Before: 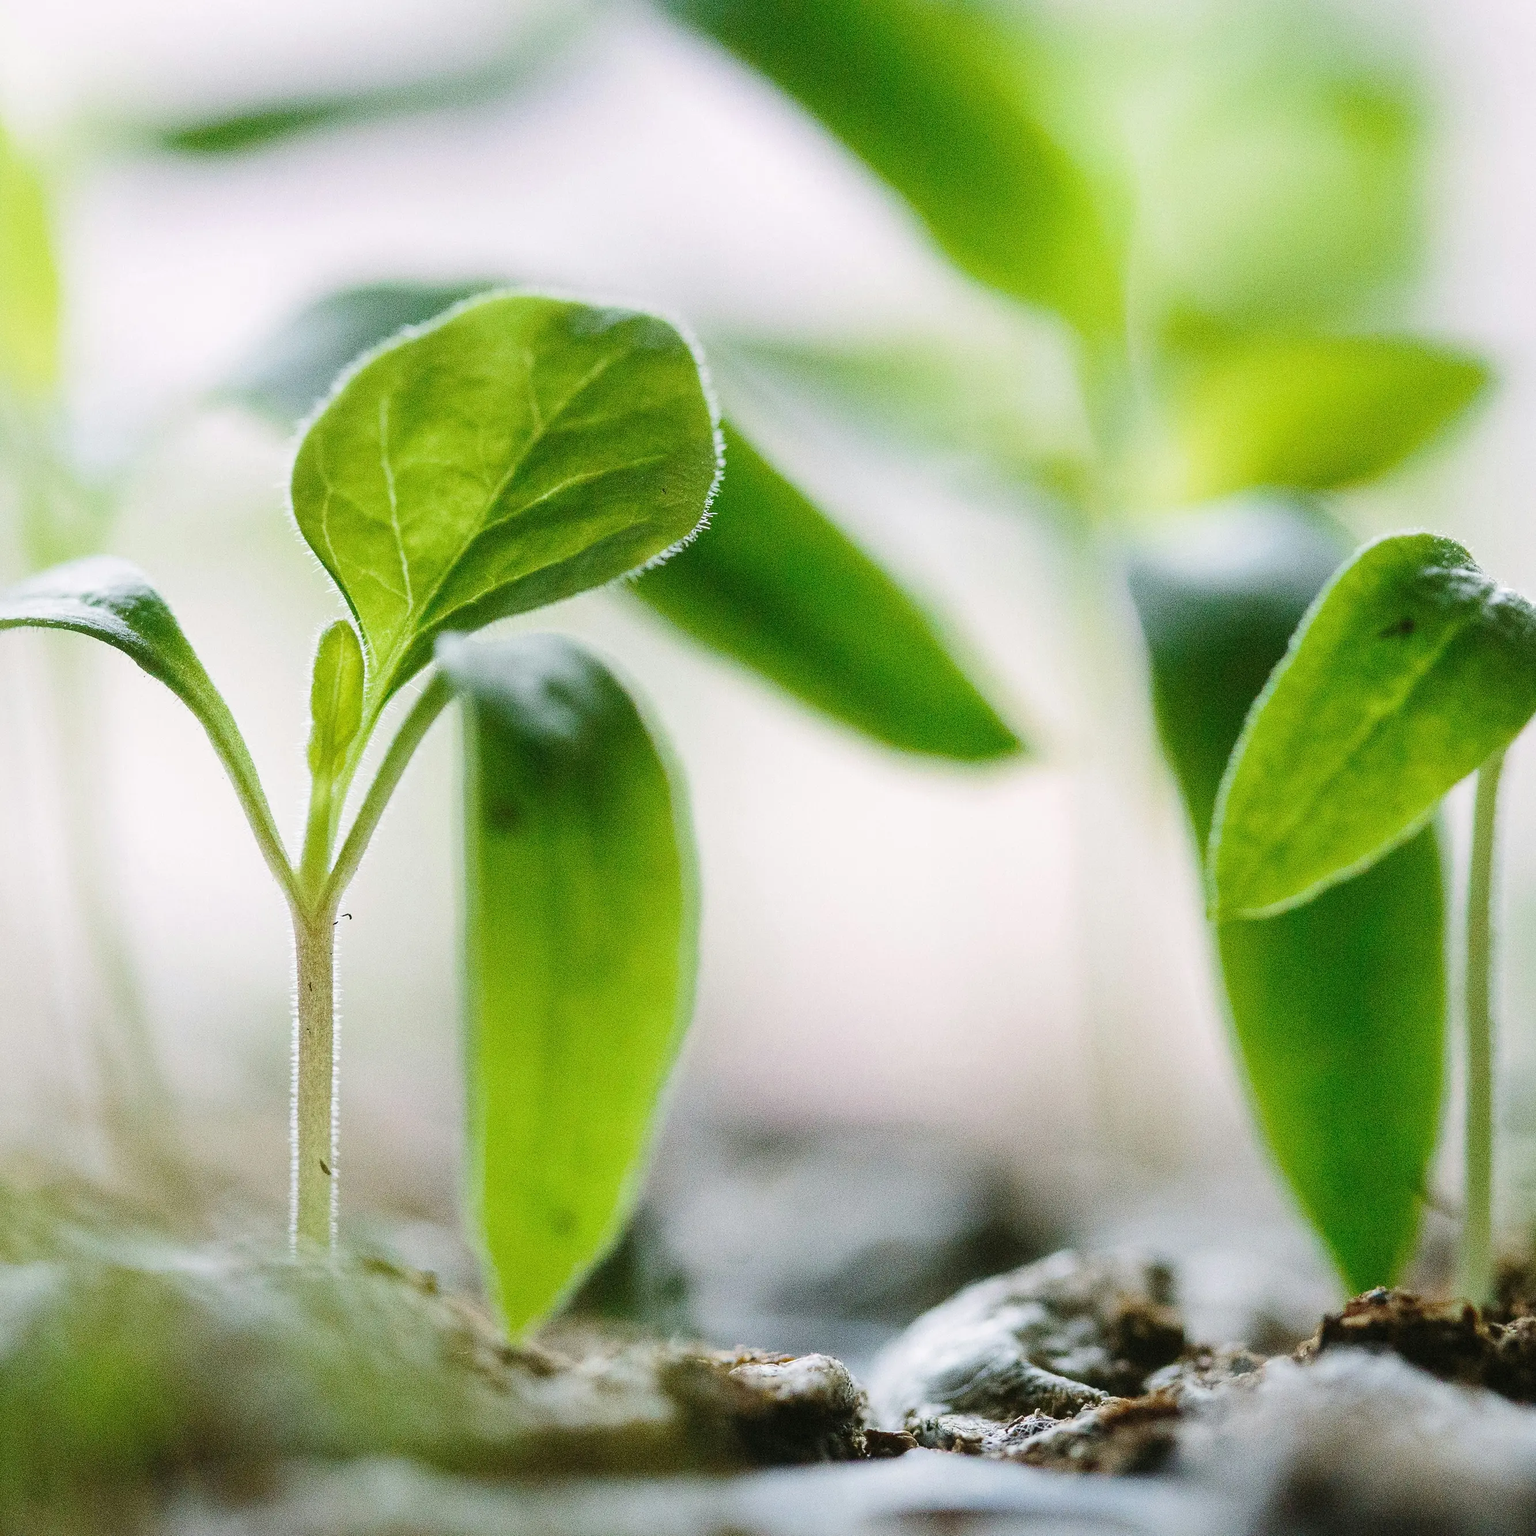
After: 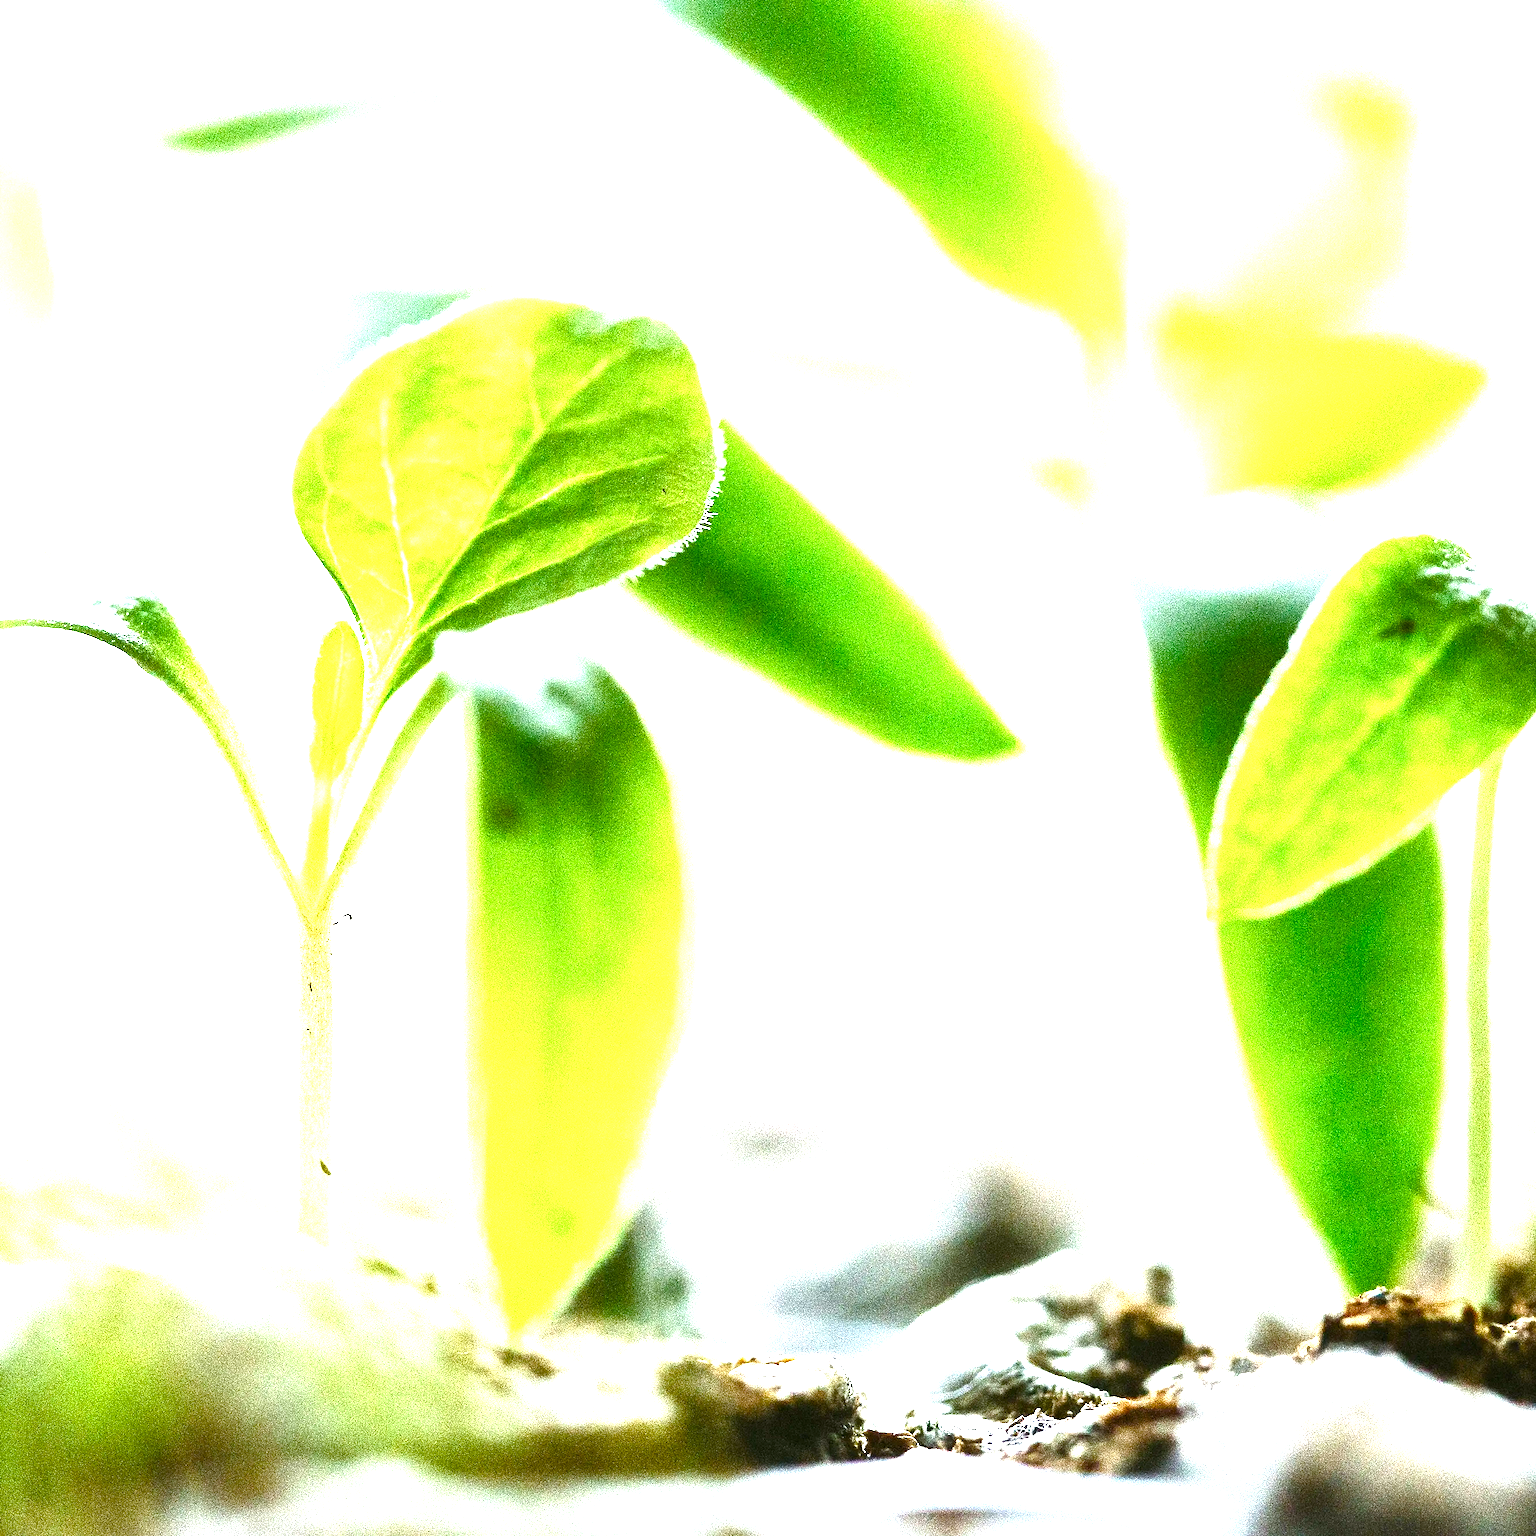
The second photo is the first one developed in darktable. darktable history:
color balance rgb: shadows lift › chroma 1.027%, shadows lift › hue 31.26°, shadows fall-off 101.115%, perceptual saturation grading › global saturation 0.991%, perceptual saturation grading › highlights -17.885%, perceptual saturation grading › mid-tones 32.822%, perceptual saturation grading › shadows 50.424%, perceptual brilliance grading › highlights 14.002%, perceptual brilliance grading › shadows -19.274%, mask middle-gray fulcrum 22.804%, global vibrance 20%
exposure: black level correction 0.001, exposure 1.652 EV, compensate exposure bias true, compensate highlight preservation false
